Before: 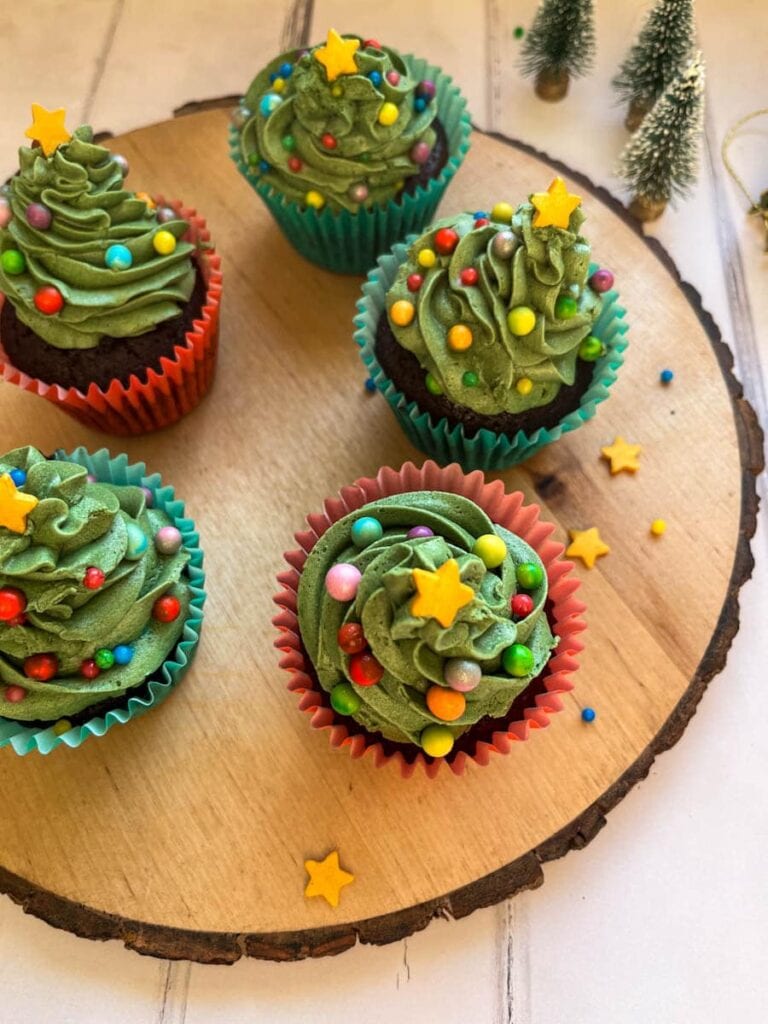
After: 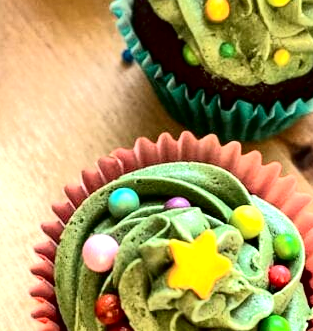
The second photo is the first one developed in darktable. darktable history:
crop: left 31.686%, top 32.214%, right 27.493%, bottom 35.414%
exposure: black level correction 0, exposure 0.95 EV, compensate highlight preservation false
tone curve: curves: ch0 [(0, 0) (0.003, 0.001) (0.011, 0.001) (0.025, 0.001) (0.044, 0.001) (0.069, 0.003) (0.1, 0.007) (0.136, 0.013) (0.177, 0.032) (0.224, 0.083) (0.277, 0.157) (0.335, 0.237) (0.399, 0.334) (0.468, 0.446) (0.543, 0.562) (0.623, 0.683) (0.709, 0.801) (0.801, 0.869) (0.898, 0.918) (1, 1)], color space Lab, independent channels, preserve colors none
